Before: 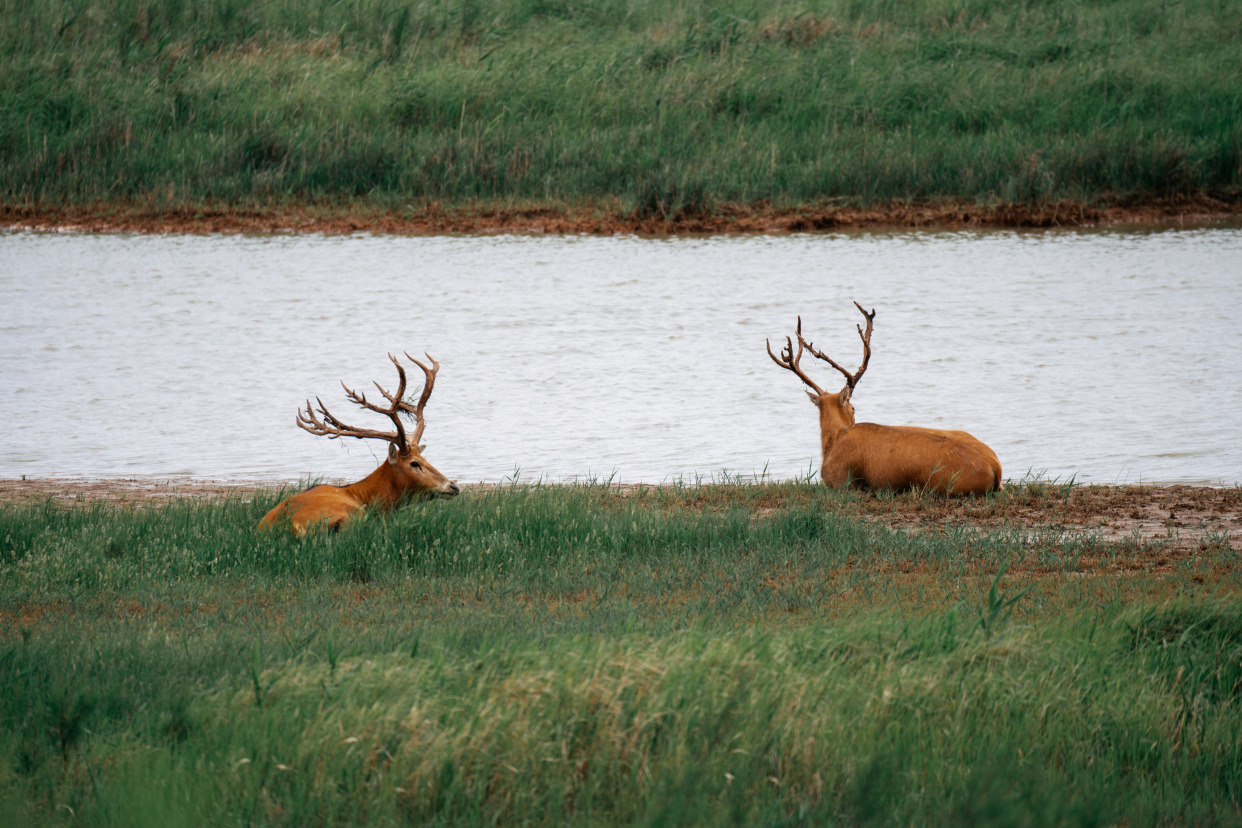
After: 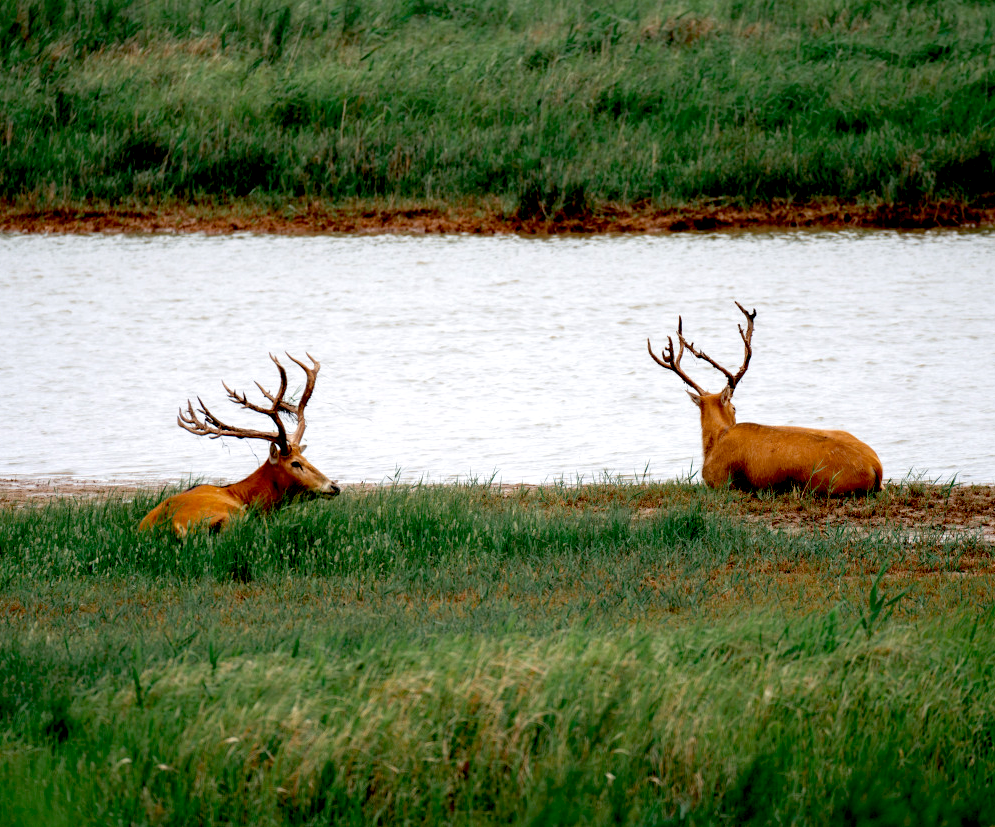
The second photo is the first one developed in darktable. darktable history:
crop and rotate: left 9.602%, right 10.241%
exposure: black level correction 0.031, exposure 0.311 EV, compensate highlight preservation false
